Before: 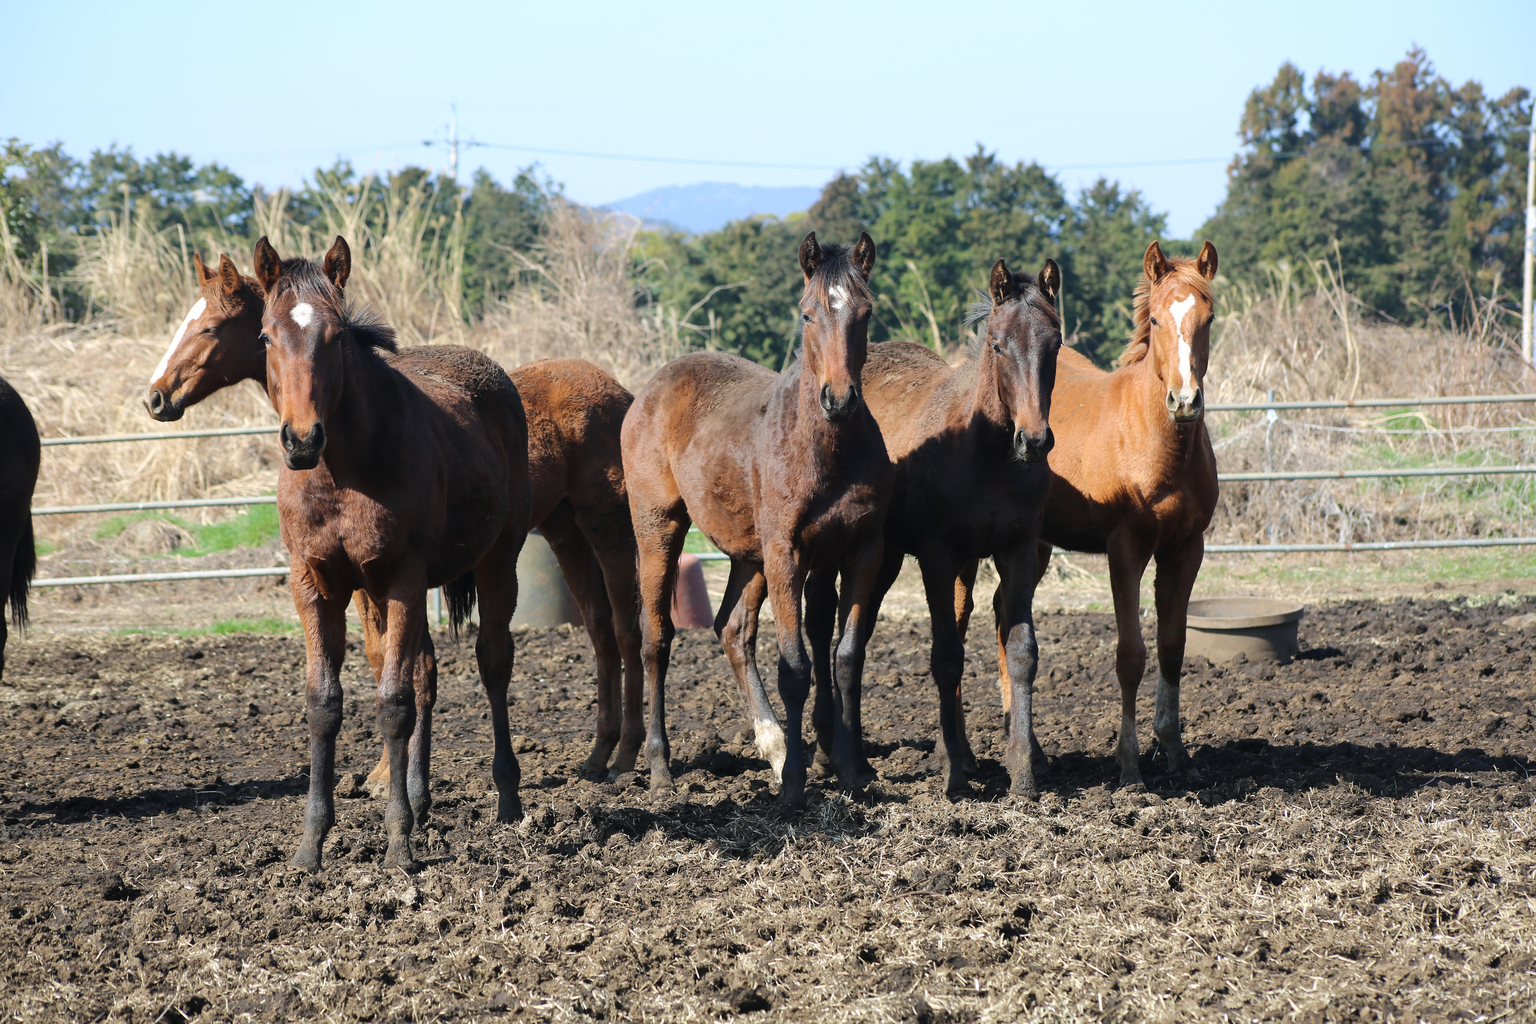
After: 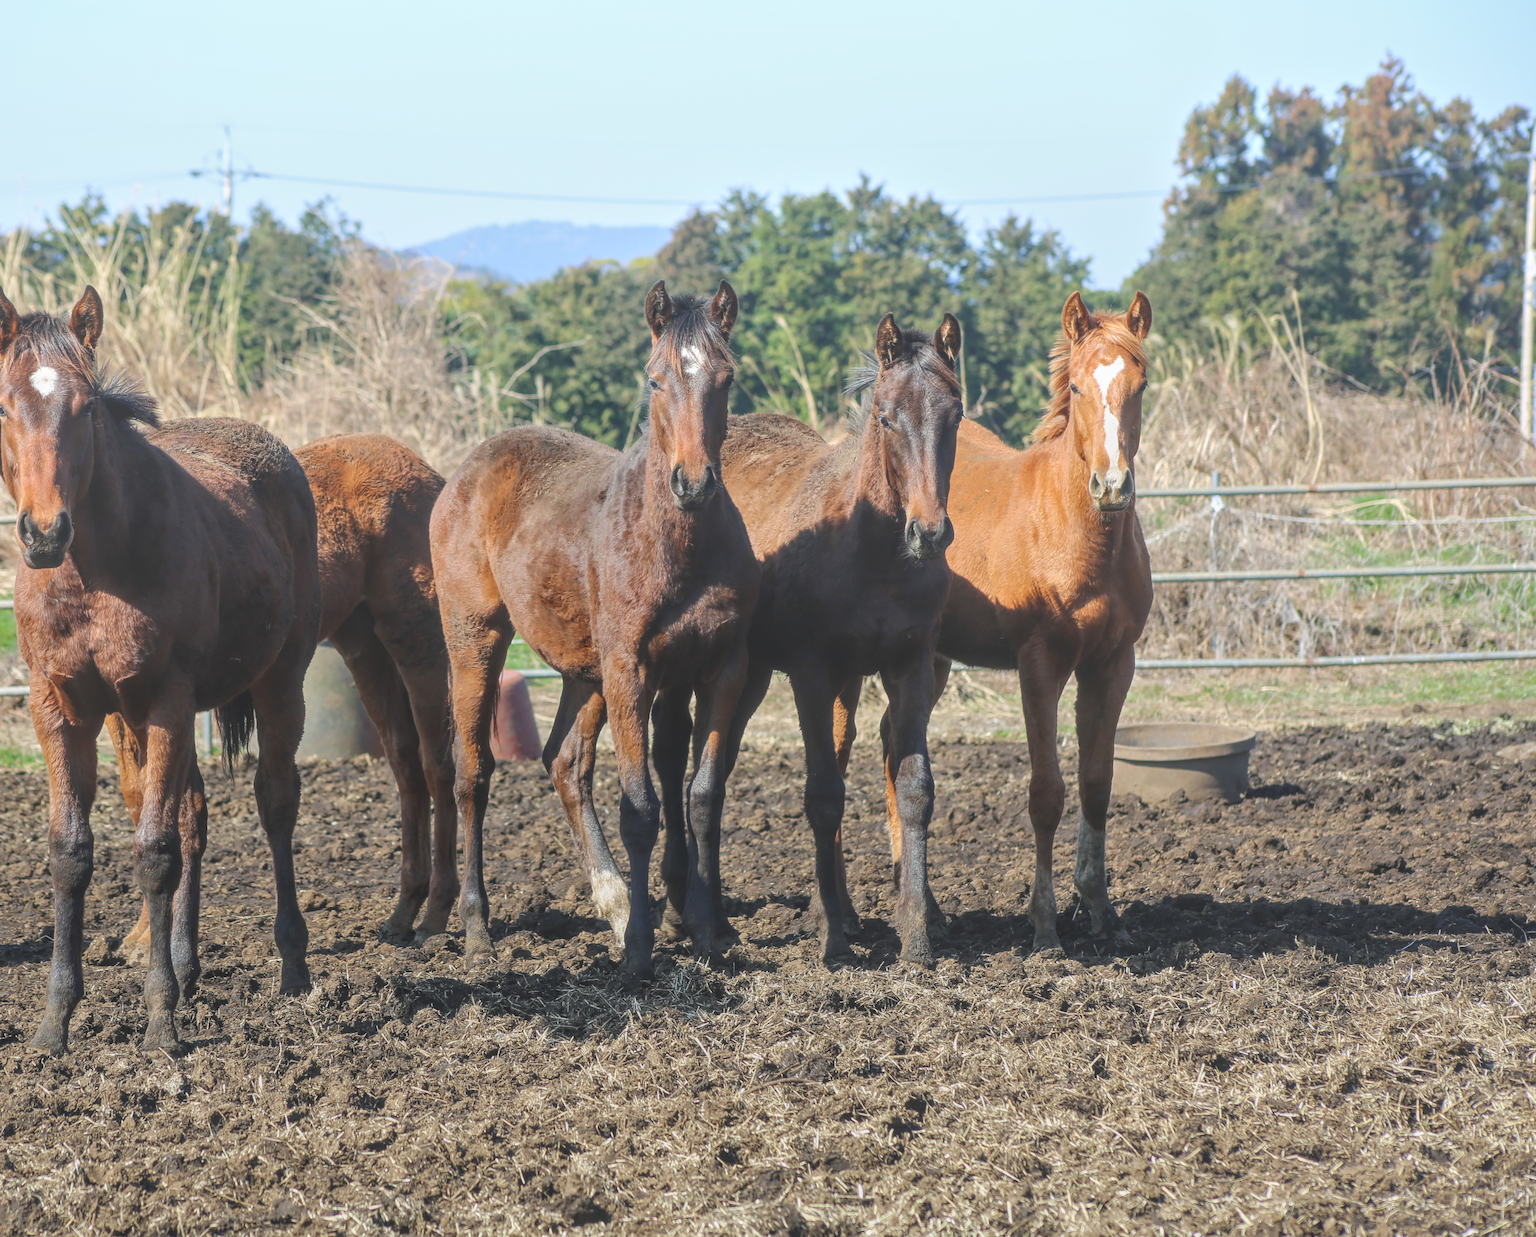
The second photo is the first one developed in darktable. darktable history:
local contrast: highlights 71%, shadows 8%, midtone range 0.194
crop: left 17.319%, bottom 0.03%
